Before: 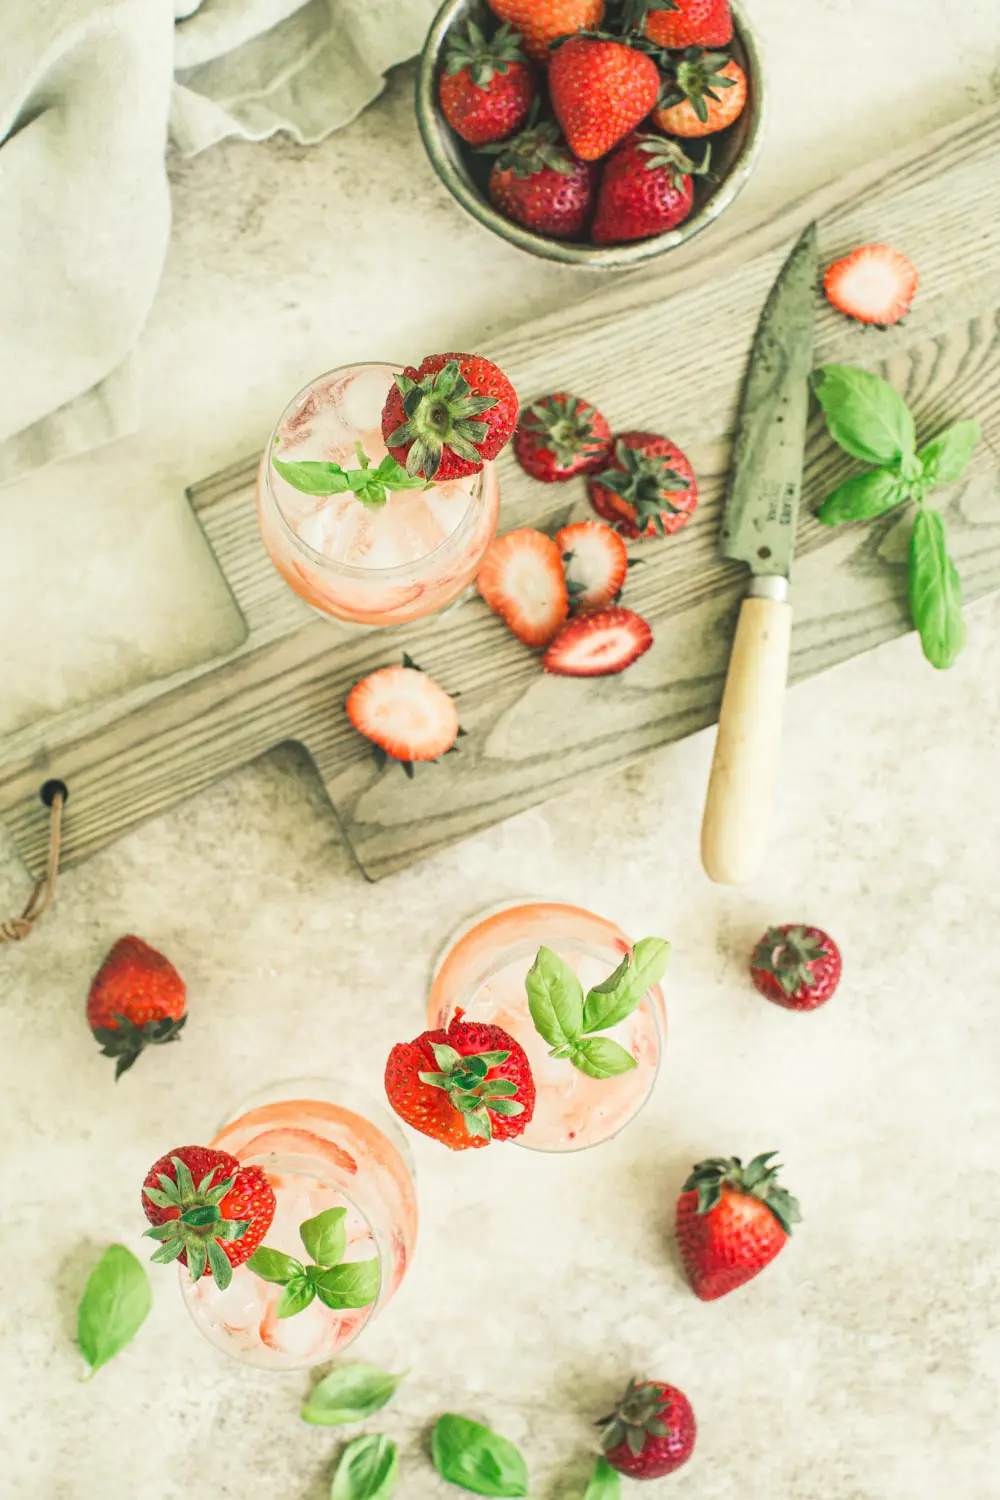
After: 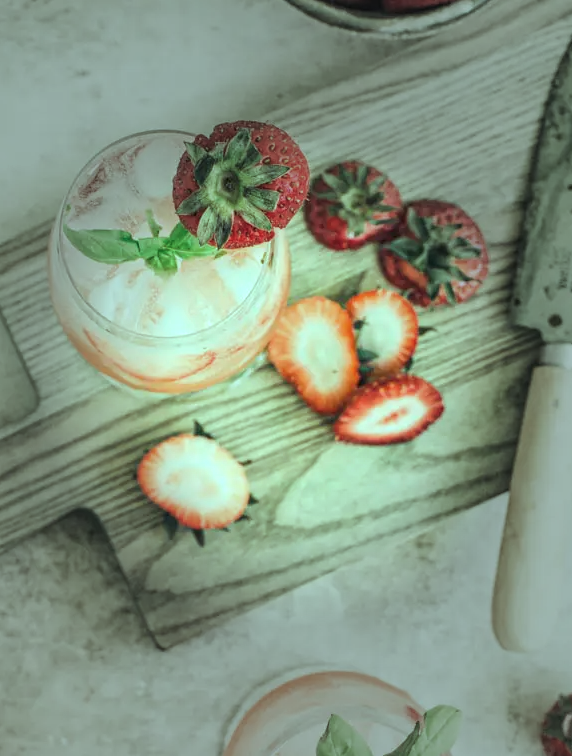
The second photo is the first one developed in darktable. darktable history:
crop: left 20.932%, top 15.471%, right 21.848%, bottom 34.081%
local contrast: on, module defaults
white balance: emerald 1
color balance rgb: shadows lift › chroma 7.23%, shadows lift › hue 246.48°, highlights gain › chroma 5.38%, highlights gain › hue 196.93°, white fulcrum 1 EV
vignetting: fall-off start 31.28%, fall-off radius 34.64%, brightness -0.575
